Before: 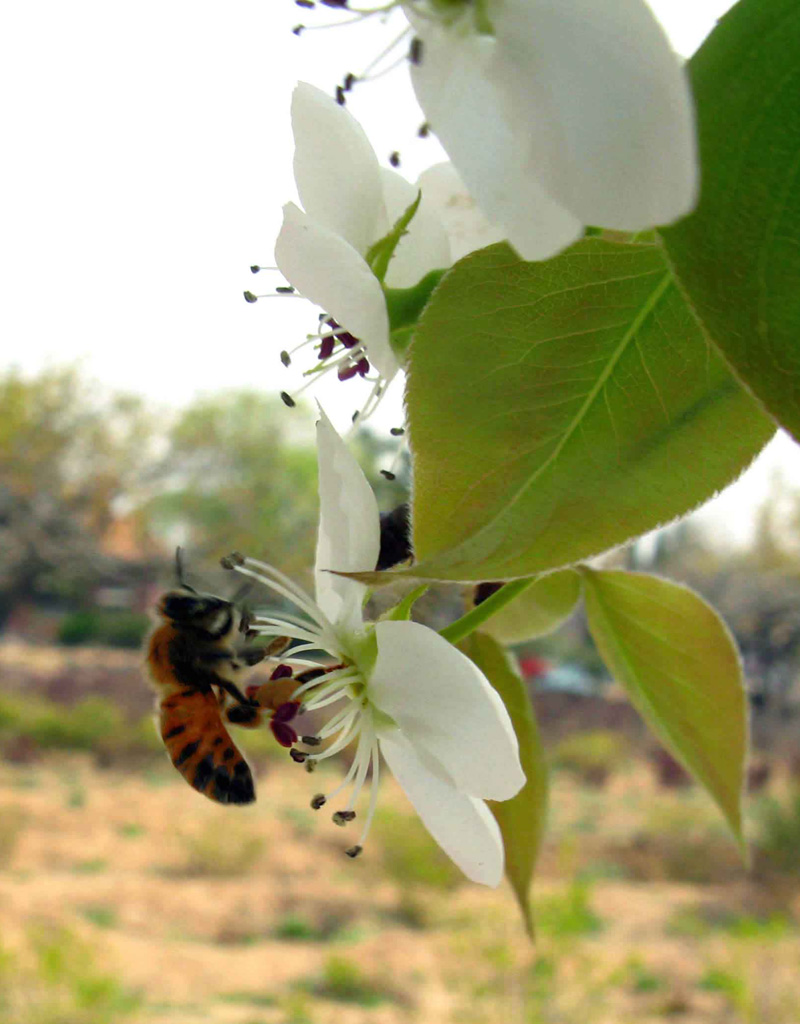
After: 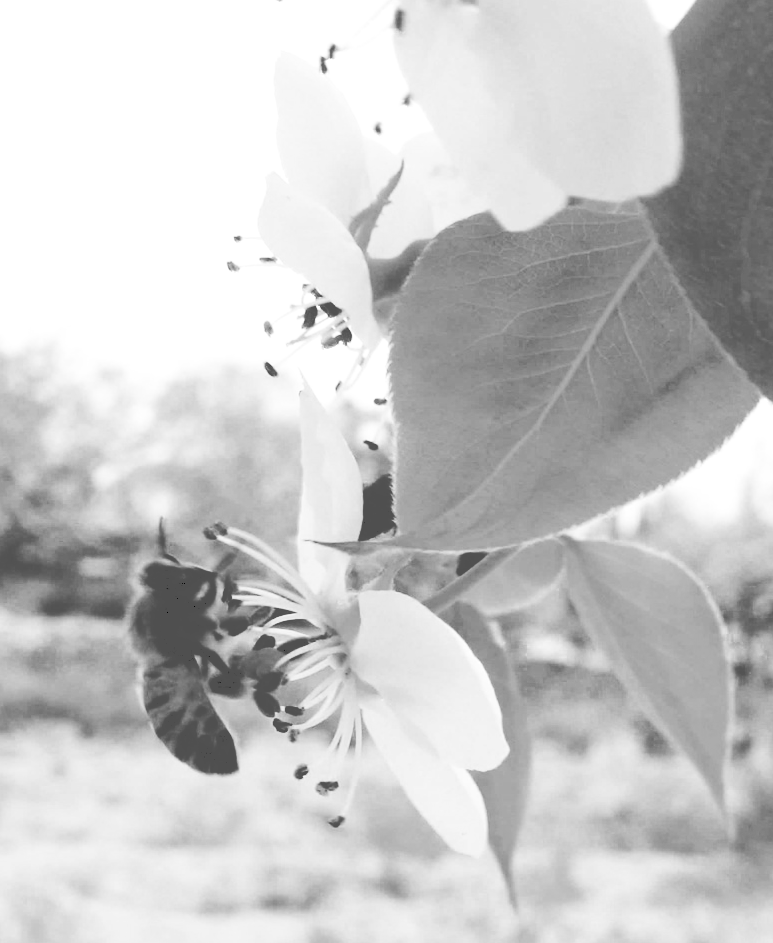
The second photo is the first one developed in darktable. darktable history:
tone curve: curves: ch0 [(0, 0) (0.003, 0.334) (0.011, 0.338) (0.025, 0.338) (0.044, 0.338) (0.069, 0.339) (0.1, 0.342) (0.136, 0.343) (0.177, 0.349) (0.224, 0.36) (0.277, 0.385) (0.335, 0.42) (0.399, 0.465) (0.468, 0.535) (0.543, 0.632) (0.623, 0.73) (0.709, 0.814) (0.801, 0.879) (0.898, 0.935) (1, 1)], preserve colors none
base curve: curves: ch0 [(0, 0) (0.032, 0.037) (0.105, 0.228) (0.435, 0.76) (0.856, 0.983) (1, 1)], preserve colors none
crop: left 2.202%, top 2.959%, right 1.109%, bottom 4.915%
color zones: curves: ch0 [(0, 0.613) (0.01, 0.613) (0.245, 0.448) (0.498, 0.529) (0.642, 0.665) (0.879, 0.777) (0.99, 0.613)]; ch1 [(0, 0) (0.143, 0) (0.286, 0) (0.429, 0) (0.571, 0) (0.714, 0) (0.857, 0)]
